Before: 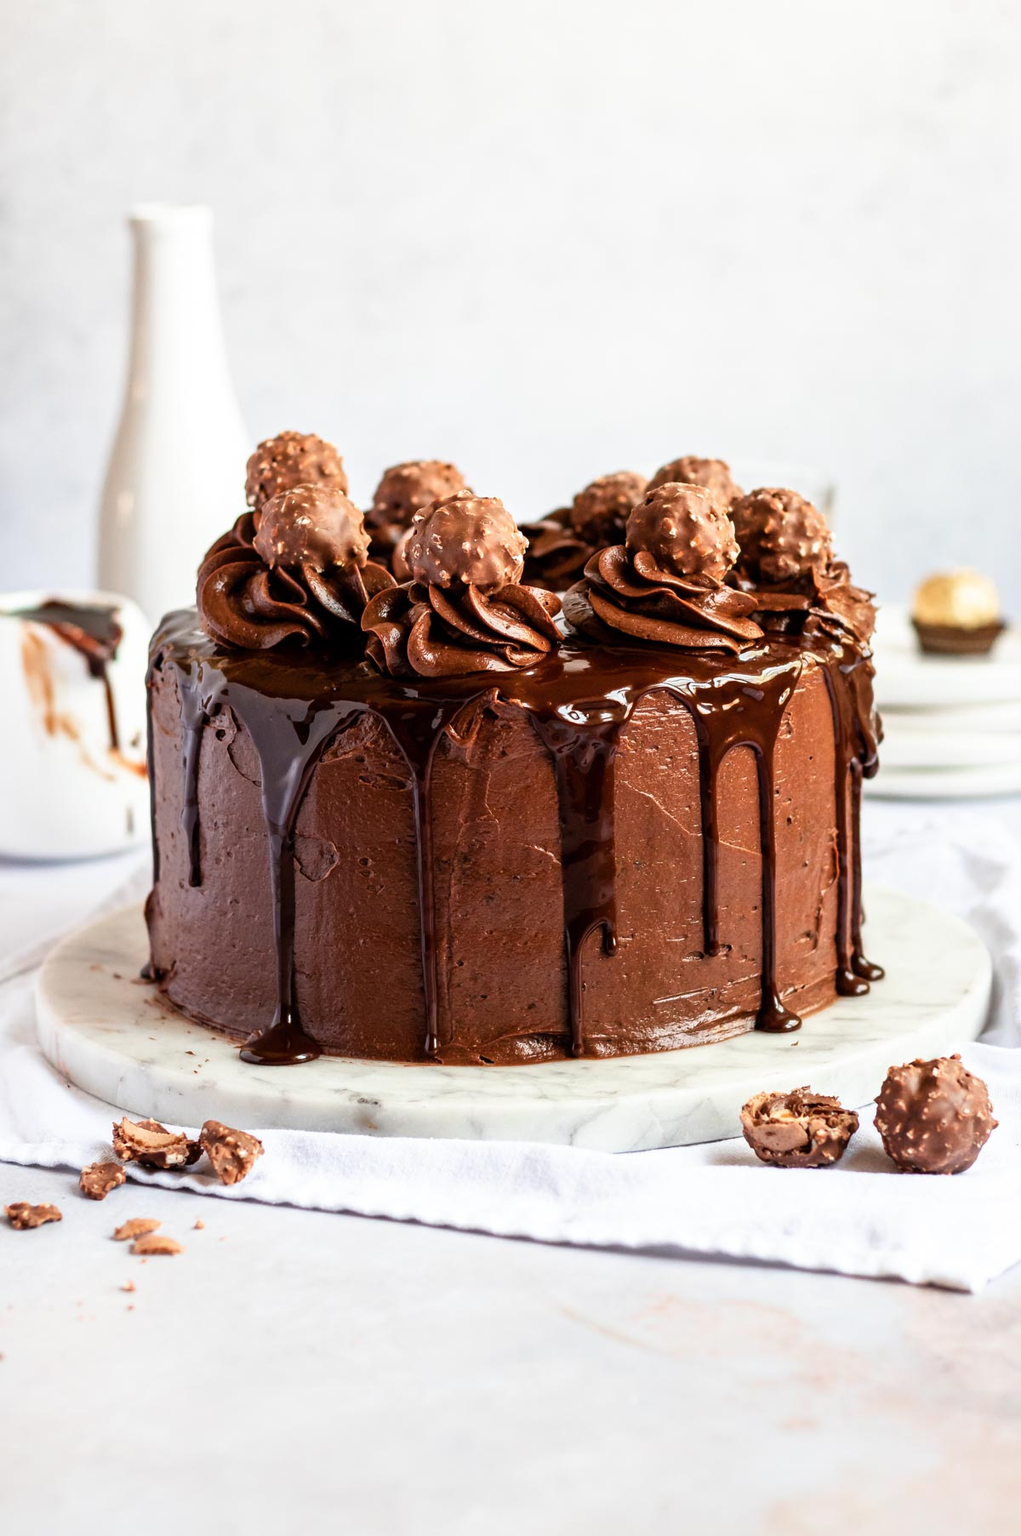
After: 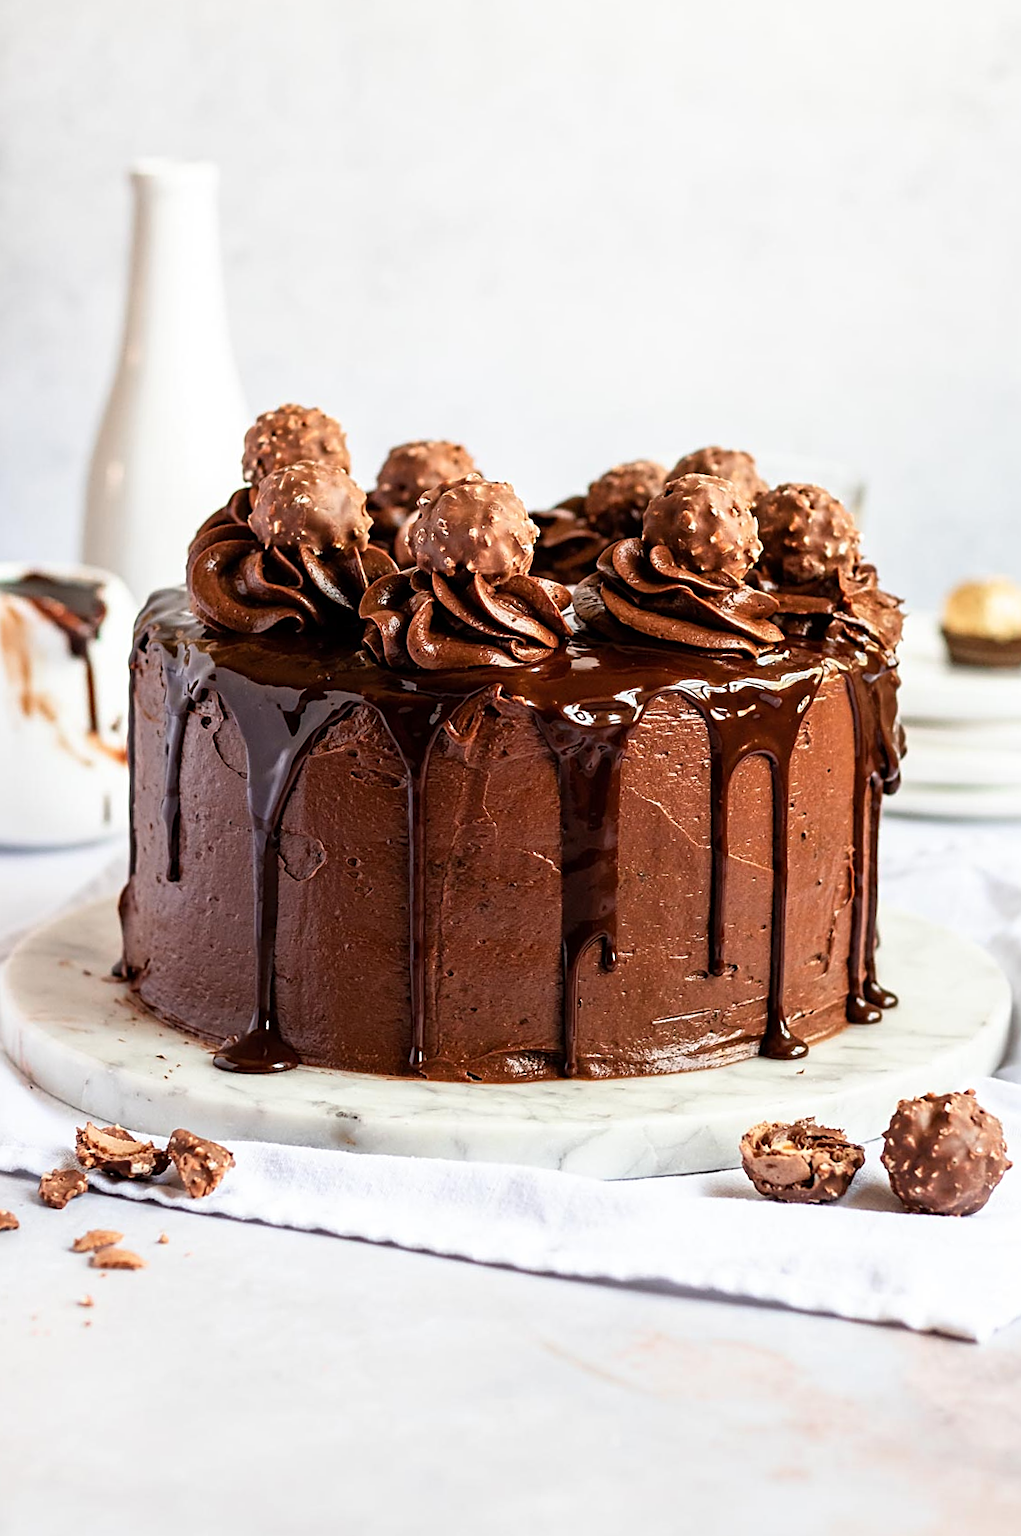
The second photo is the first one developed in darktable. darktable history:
crop and rotate: angle -2.2°
sharpen: on, module defaults
